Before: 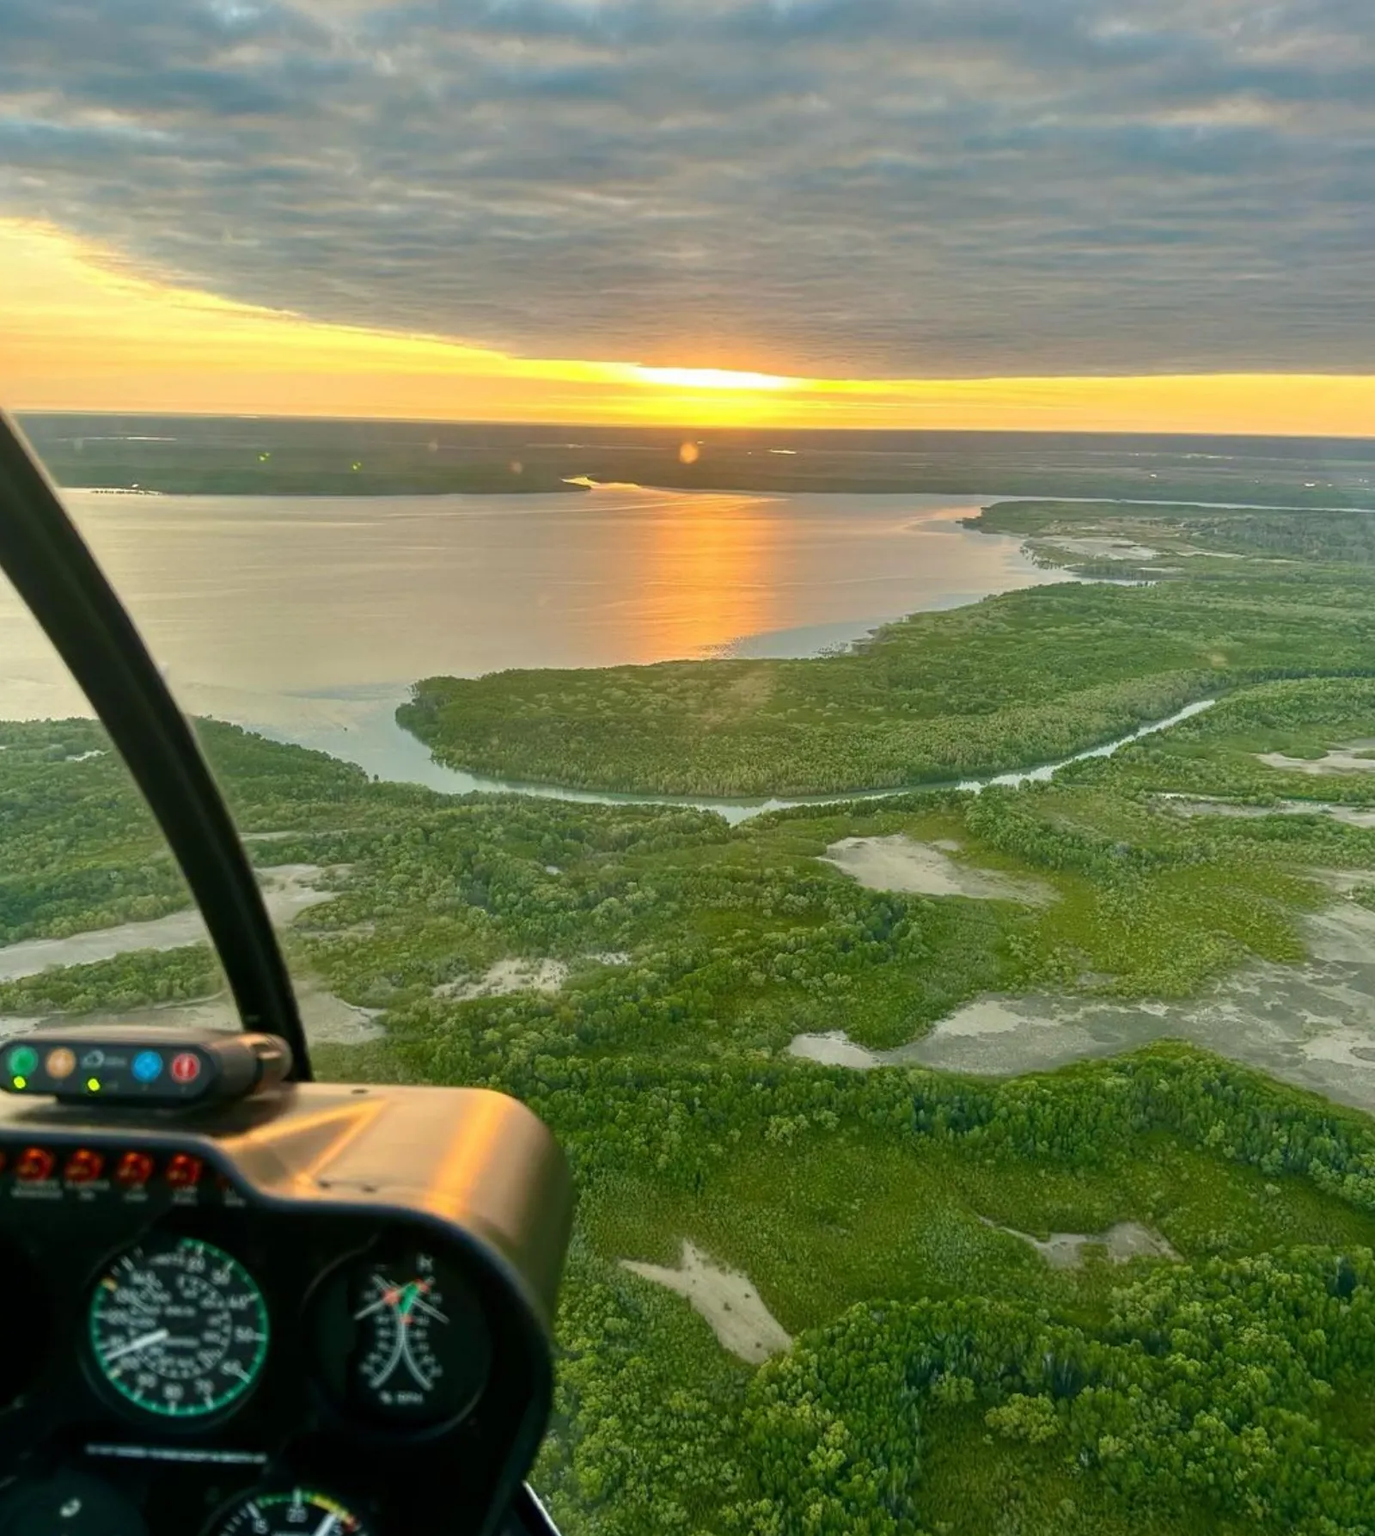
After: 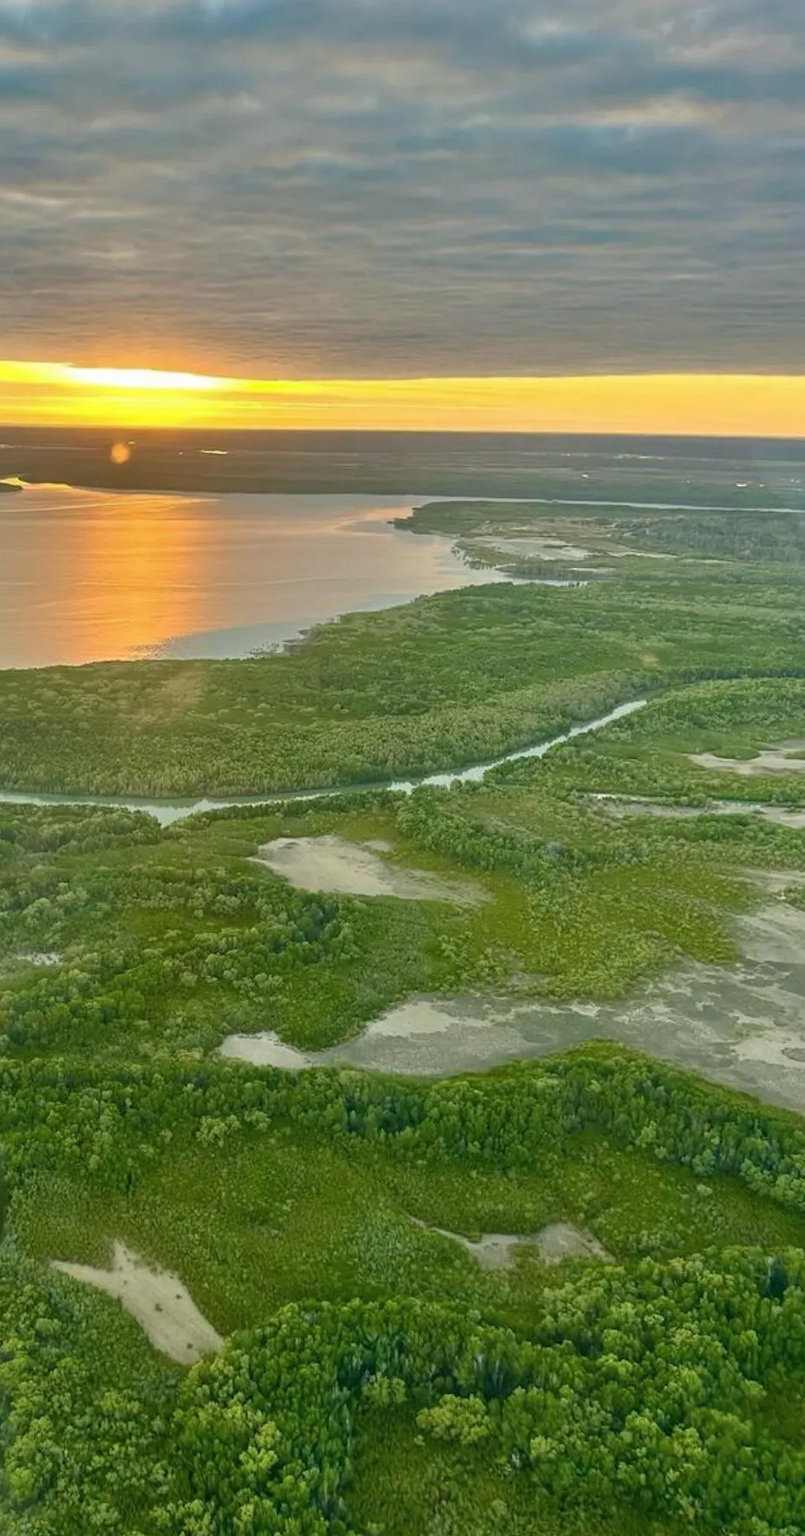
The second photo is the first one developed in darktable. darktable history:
white balance: emerald 1
crop: left 41.402%
shadows and highlights: low approximation 0.01, soften with gaussian
